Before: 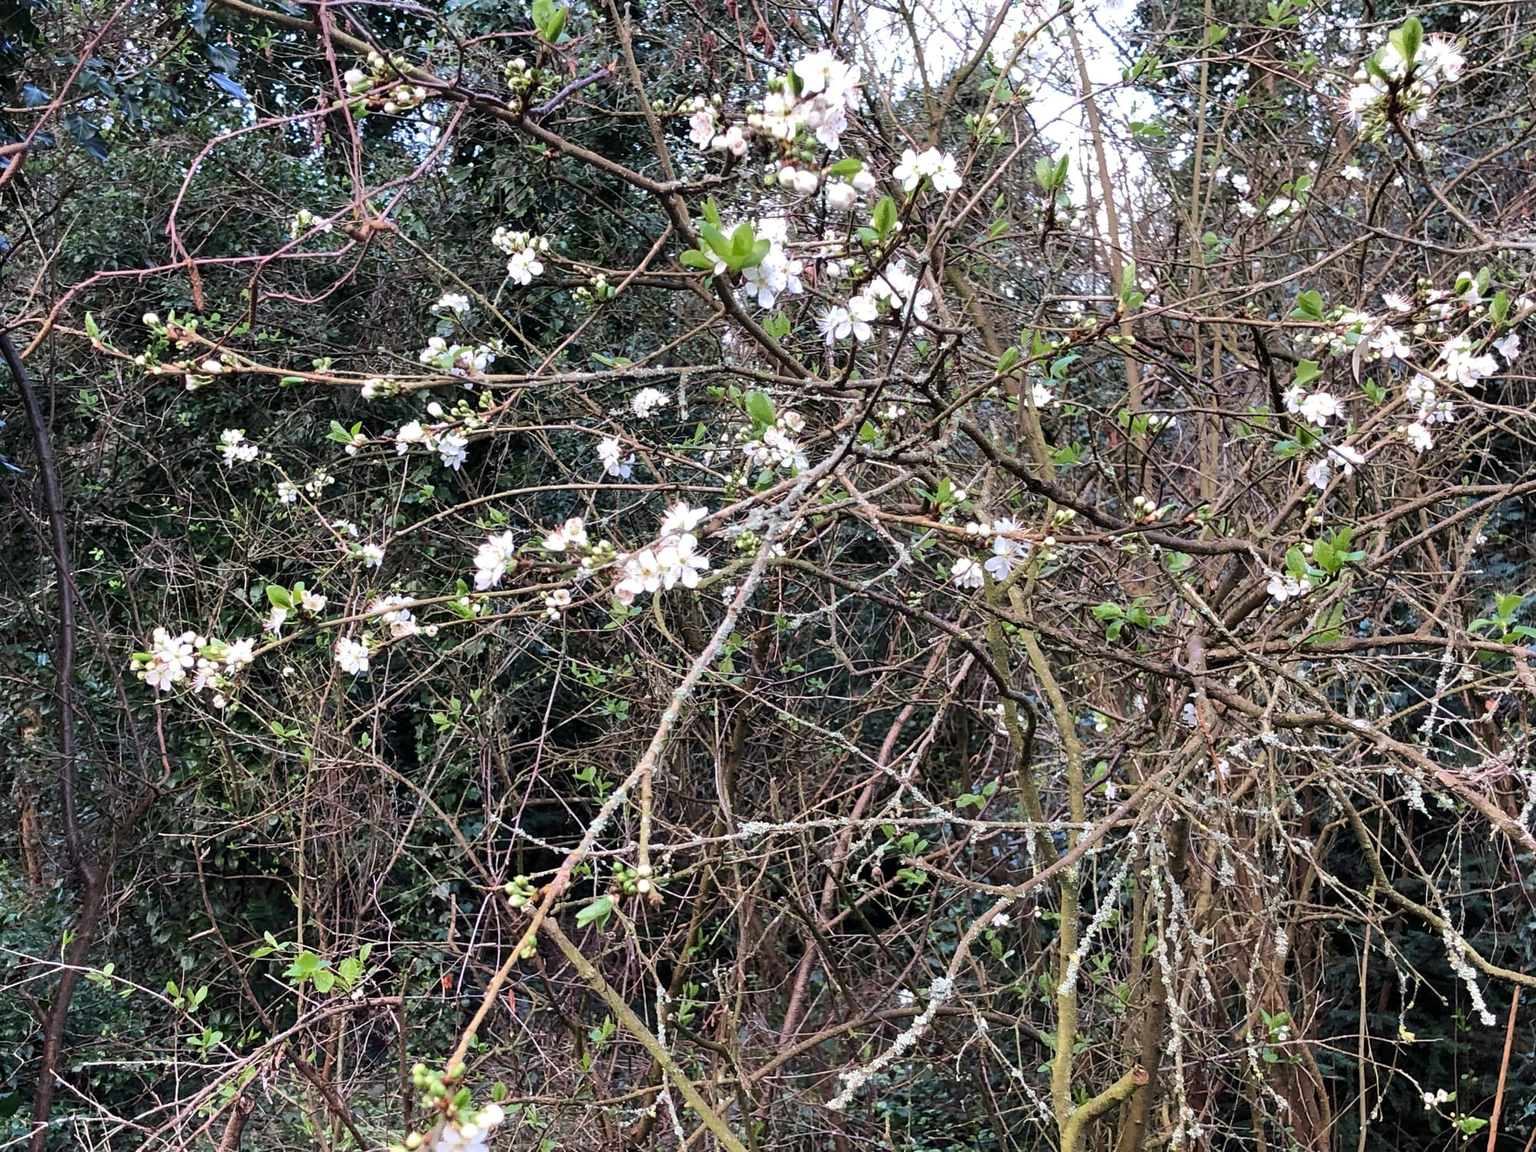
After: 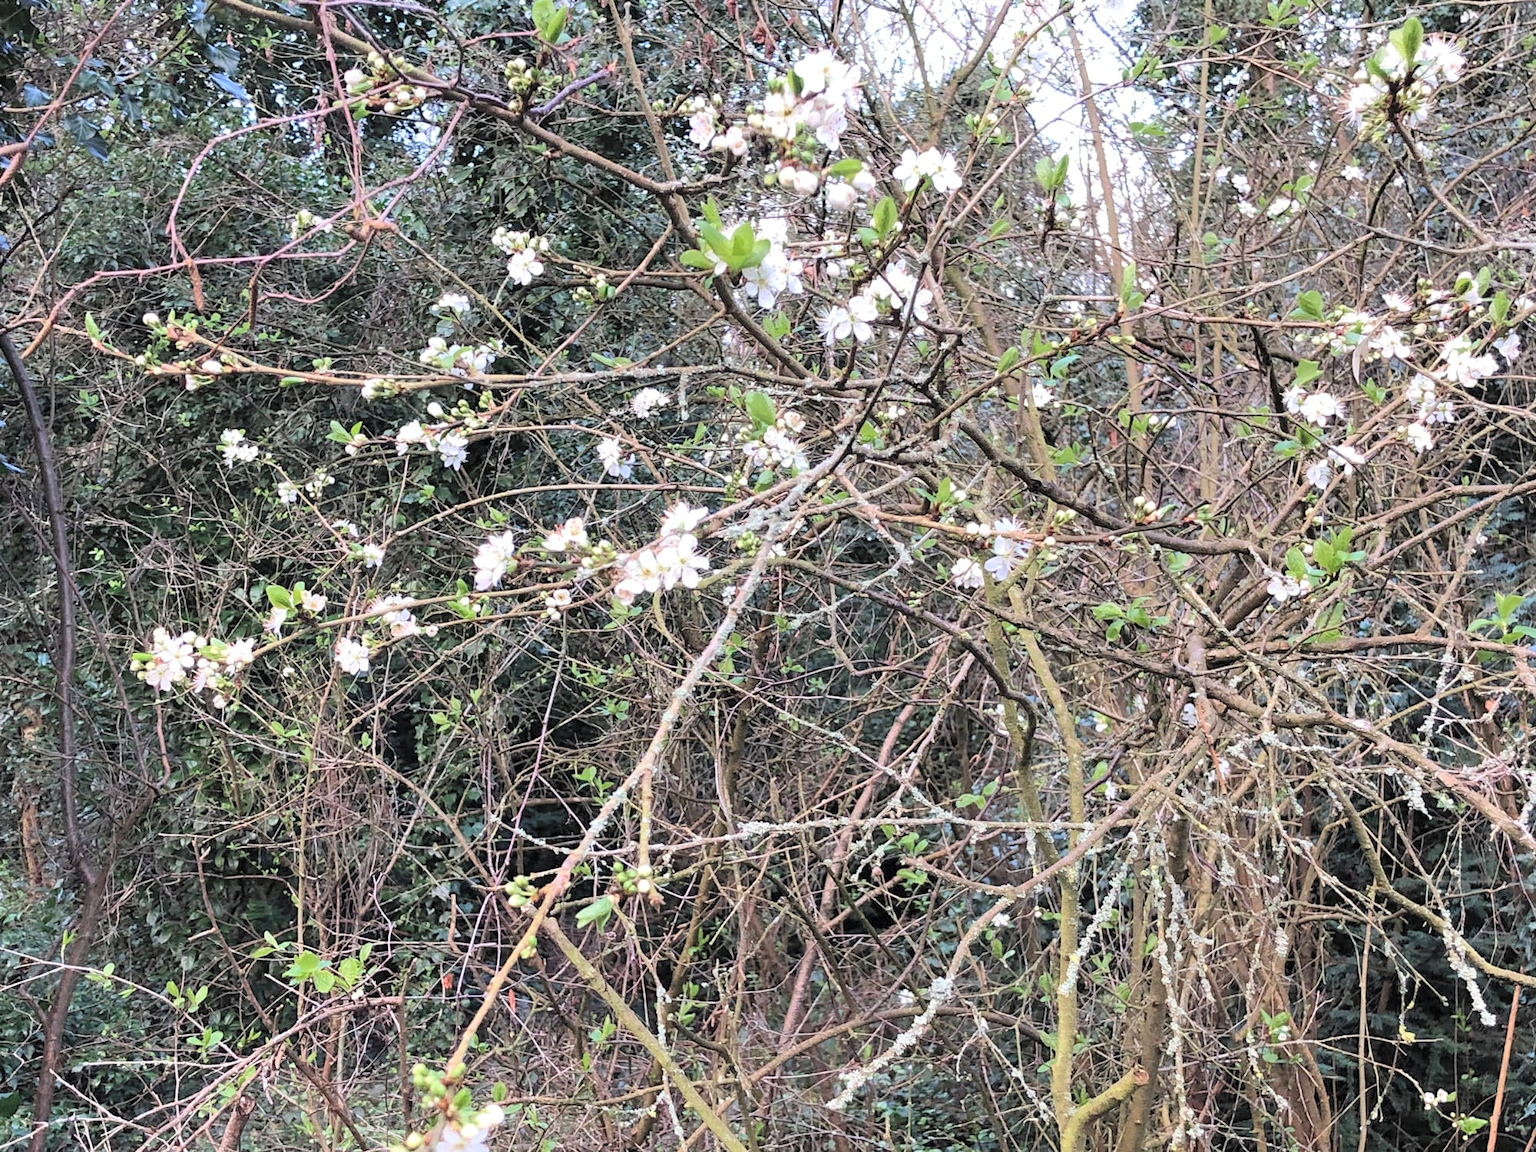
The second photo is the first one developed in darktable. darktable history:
contrast brightness saturation: brightness 0.277
